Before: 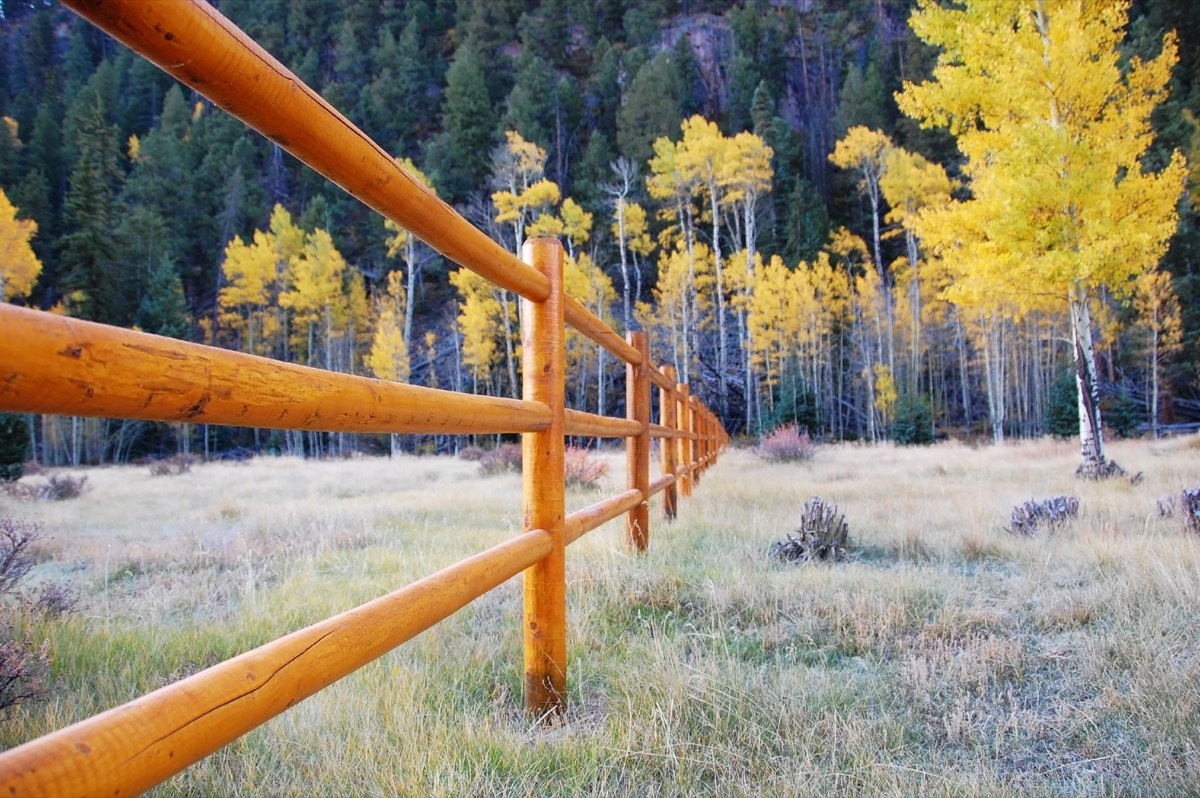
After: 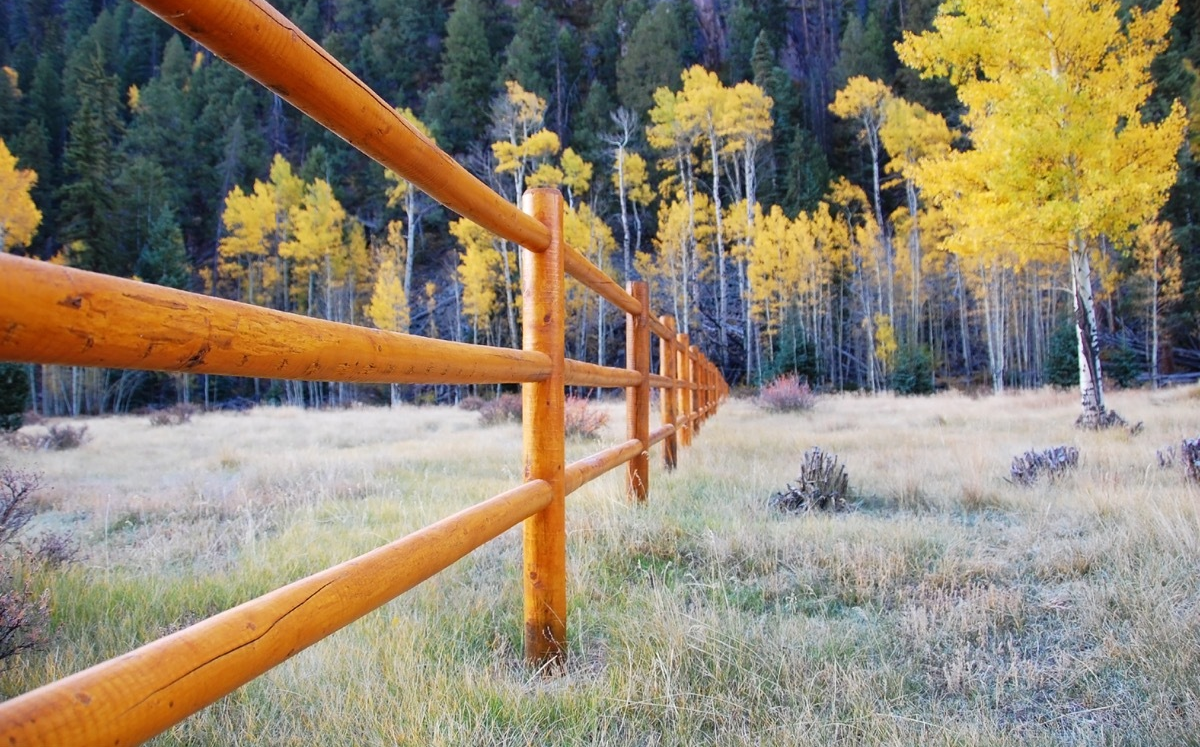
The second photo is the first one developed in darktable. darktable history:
crop and rotate: top 6.386%
